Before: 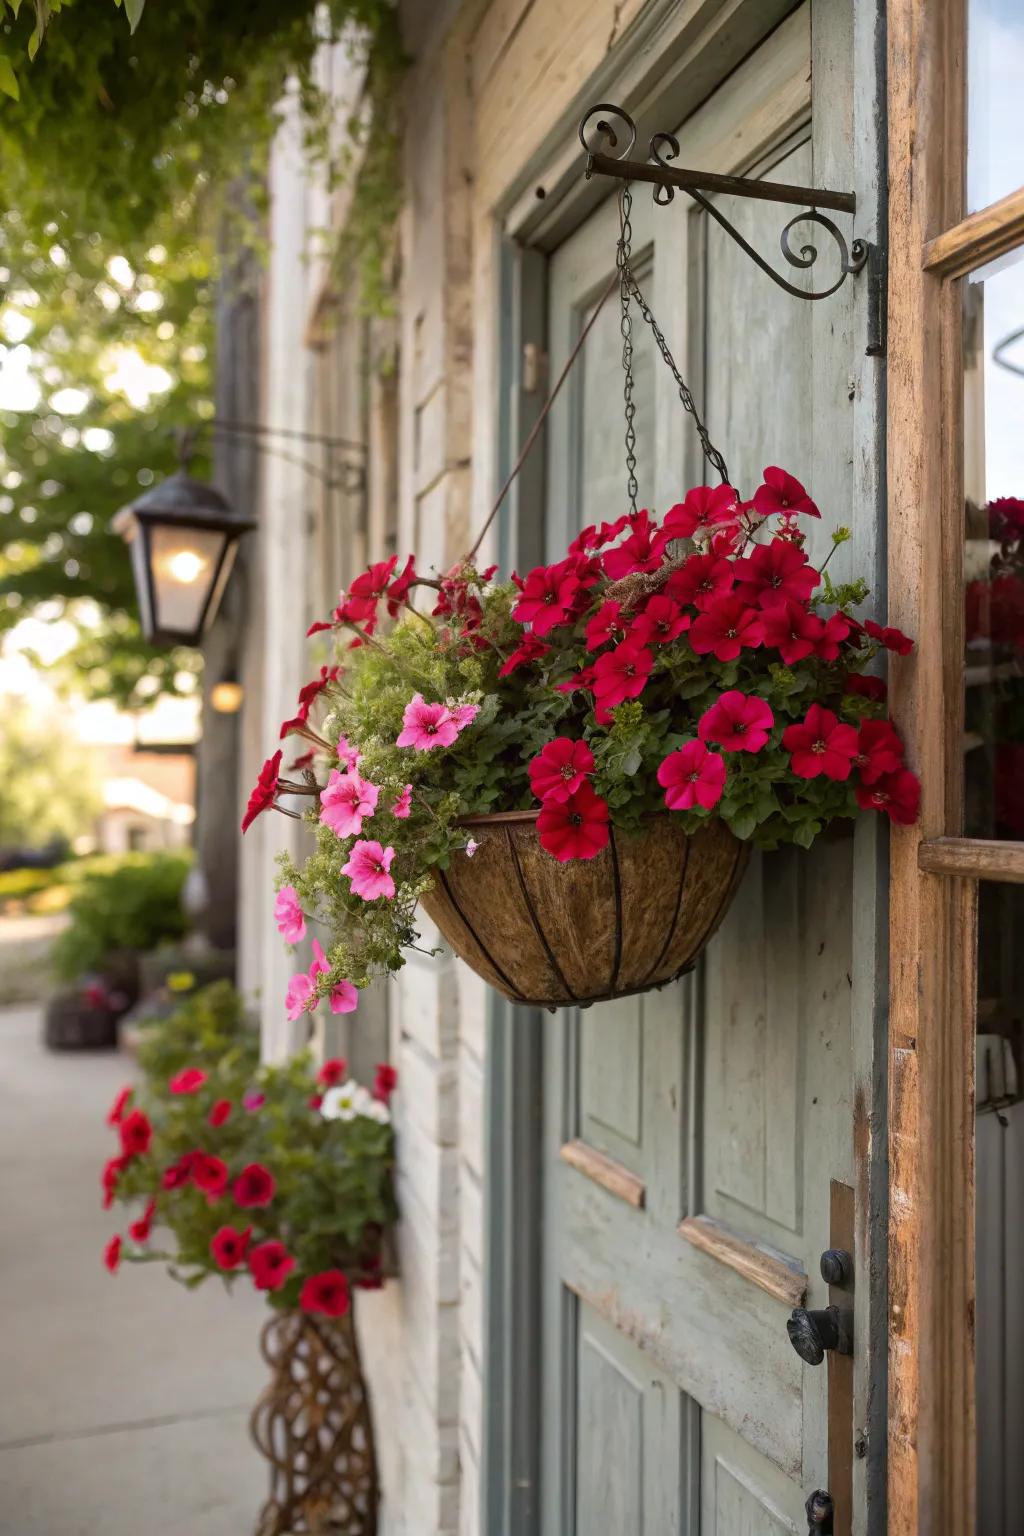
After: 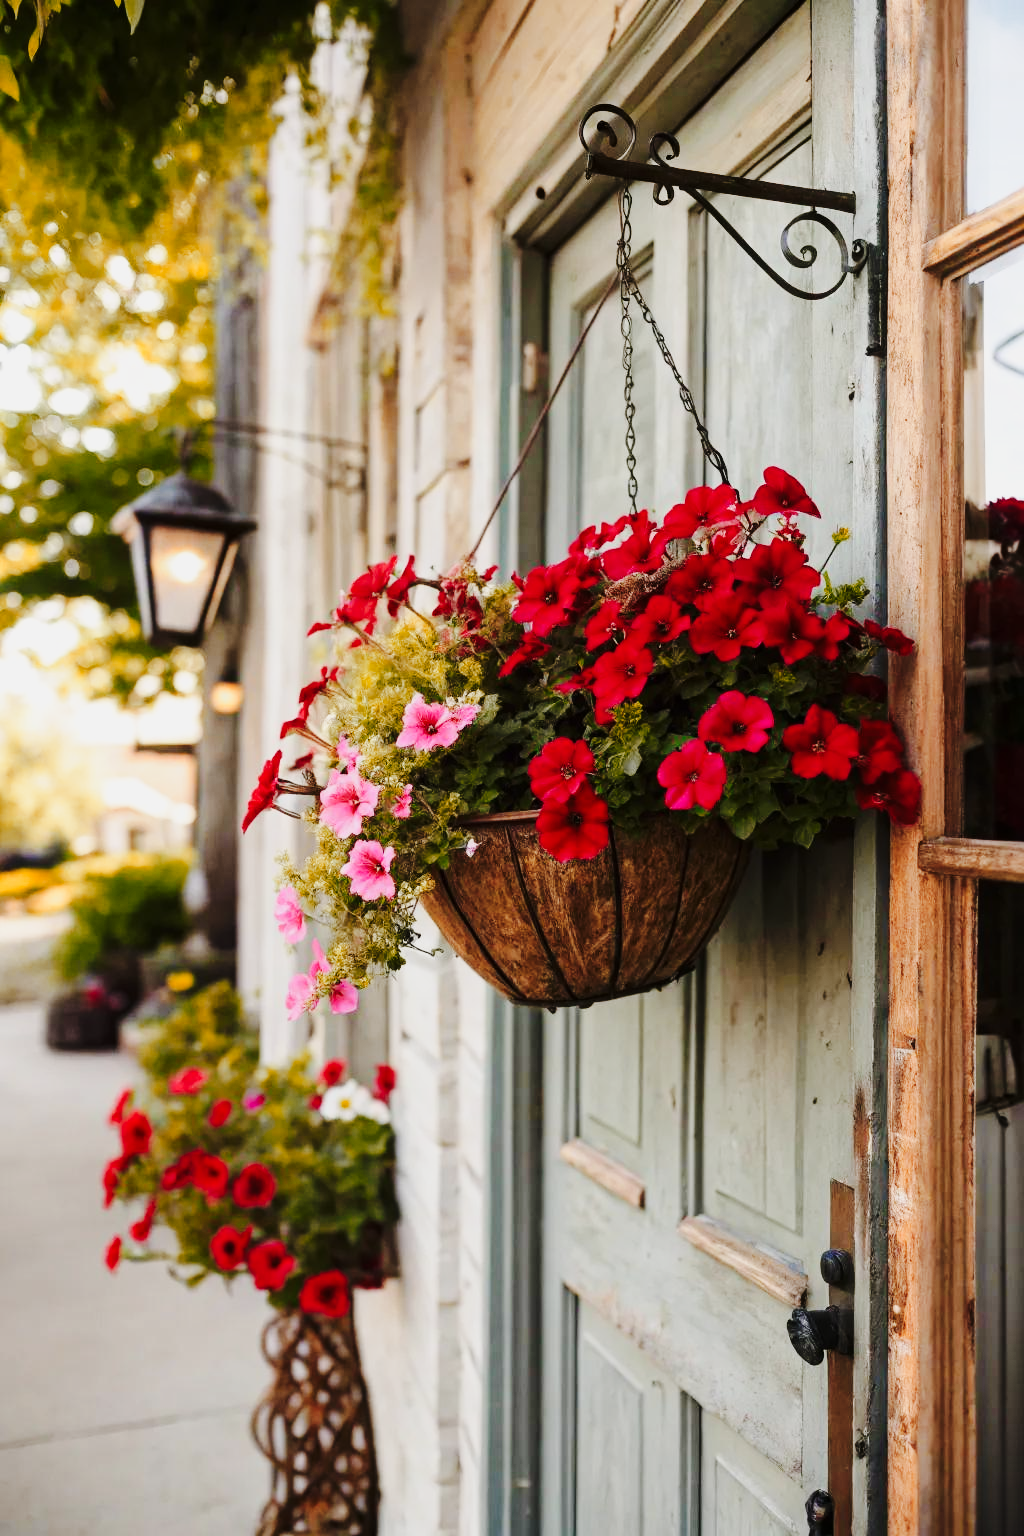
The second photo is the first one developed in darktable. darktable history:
tone curve: curves: ch0 [(0, 0) (0.23, 0.205) (0.486, 0.52) (0.822, 0.825) (0.994, 0.955)]; ch1 [(0, 0) (0.226, 0.261) (0.379, 0.442) (0.469, 0.472) (0.495, 0.495) (0.514, 0.504) (0.561, 0.568) (0.59, 0.612) (1, 1)]; ch2 [(0, 0) (0.269, 0.299) (0.459, 0.441) (0.498, 0.499) (0.523, 0.52) (0.586, 0.569) (0.635, 0.617) (0.659, 0.681) (0.718, 0.764) (1, 1)], preserve colors none
color zones: curves: ch1 [(0, 0.455) (0.063, 0.455) (0.286, 0.495) (0.429, 0.5) (0.571, 0.5) (0.714, 0.5) (0.857, 0.5) (1, 0.455)]; ch2 [(0, 0.532) (0.063, 0.521) (0.233, 0.447) (0.429, 0.489) (0.571, 0.5) (0.714, 0.5) (0.857, 0.5) (1, 0.532)]
base curve: curves: ch0 [(0, 0) (0.036, 0.025) (0.121, 0.166) (0.206, 0.329) (0.605, 0.79) (1, 1)], preserve colors none
